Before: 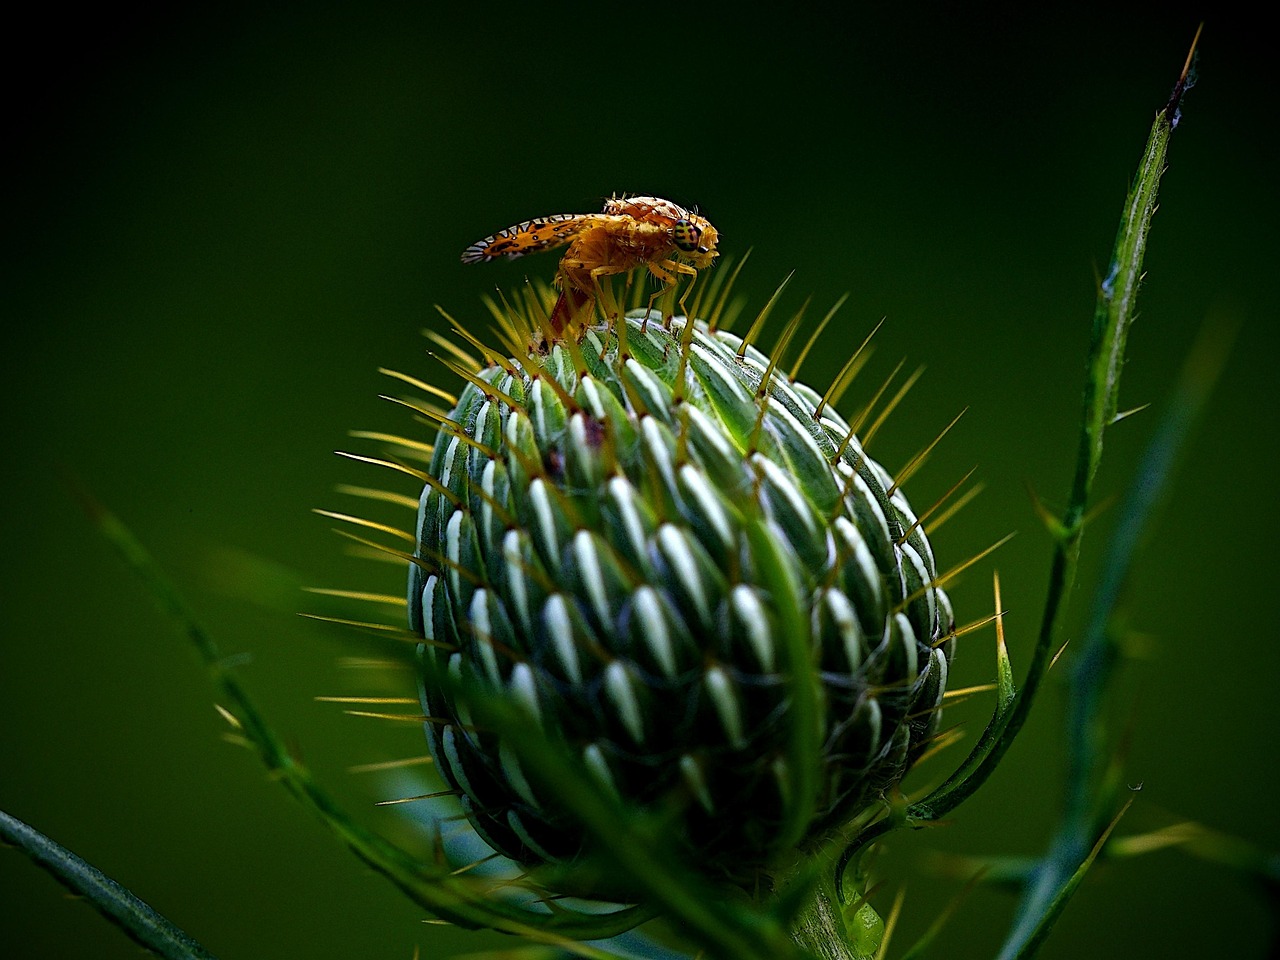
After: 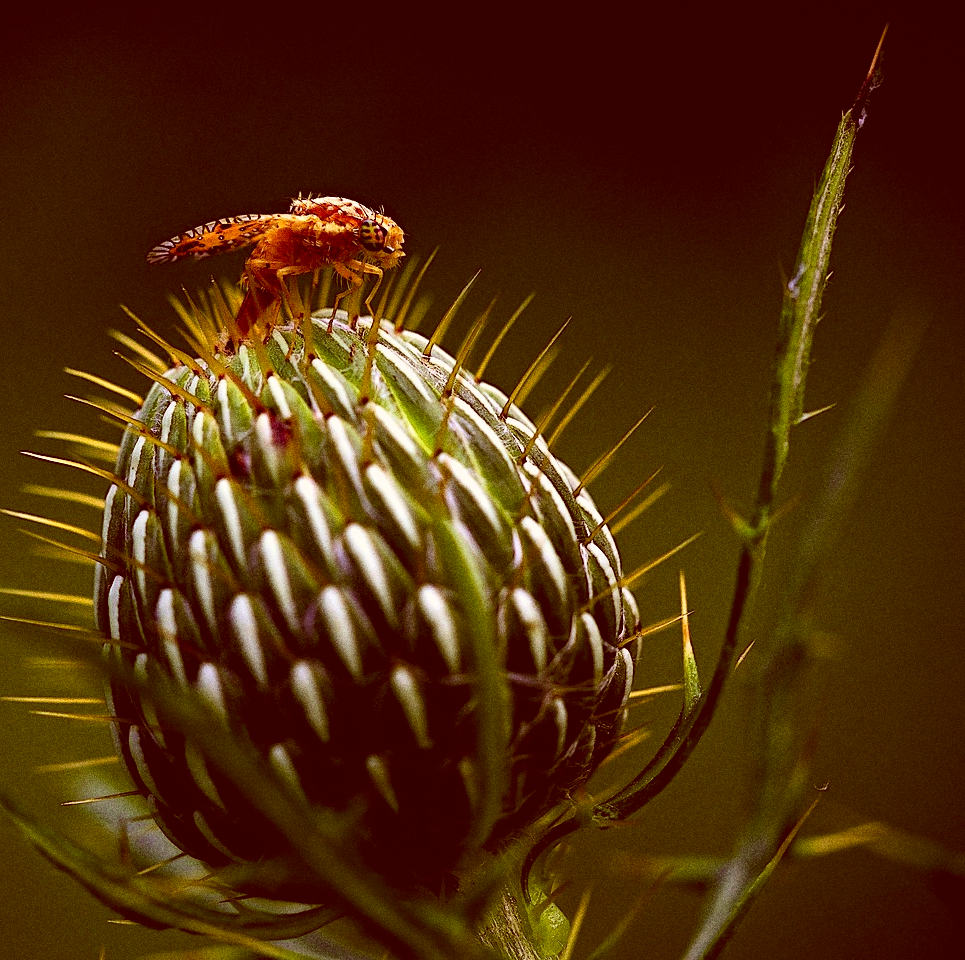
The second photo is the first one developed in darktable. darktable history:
color correction: highlights a* 9.03, highlights b* 8.71, shadows a* 40, shadows b* 40, saturation 0.8
crop and rotate: left 24.6%
contrast brightness saturation: contrast 0.2, brightness 0.16, saturation 0.22
grain: coarseness 0.09 ISO, strength 40%
